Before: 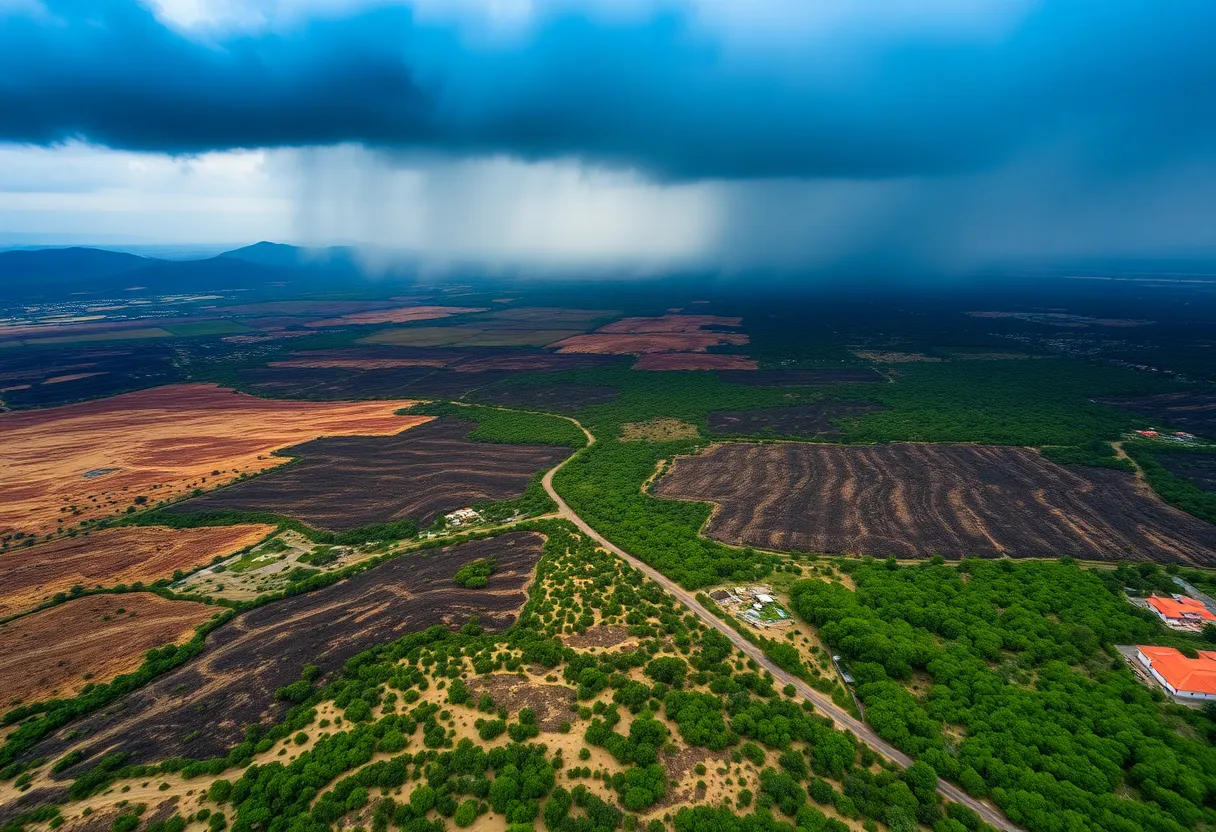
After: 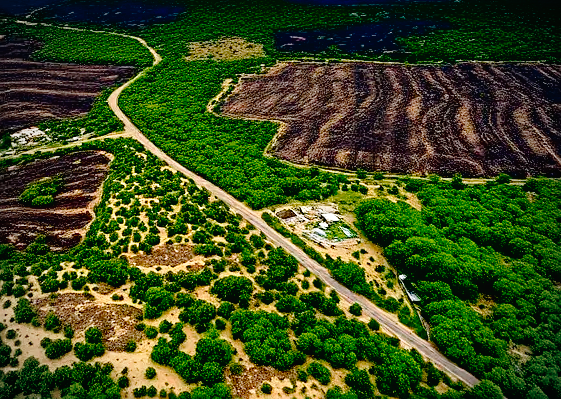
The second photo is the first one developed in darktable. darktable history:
exposure: black level correction 0.032, exposure 0.326 EV, compensate exposure bias true, compensate highlight preservation false
crop: left 35.727%, top 45.838%, right 18.092%, bottom 6.178%
contrast brightness saturation: saturation -0.047
sharpen: on, module defaults
vignetting: fall-off start 73.23%
tone curve: curves: ch0 [(0, 0.015) (0.084, 0.074) (0.162, 0.165) (0.304, 0.382) (0.466, 0.576) (0.654, 0.741) (0.848, 0.906) (0.984, 0.963)]; ch1 [(0, 0) (0.34, 0.235) (0.46, 0.46) (0.515, 0.502) (0.553, 0.567) (0.764, 0.815) (1, 1)]; ch2 [(0, 0) (0.44, 0.458) (0.479, 0.492) (0.524, 0.507) (0.547, 0.579) (0.673, 0.712) (1, 1)], preserve colors none
